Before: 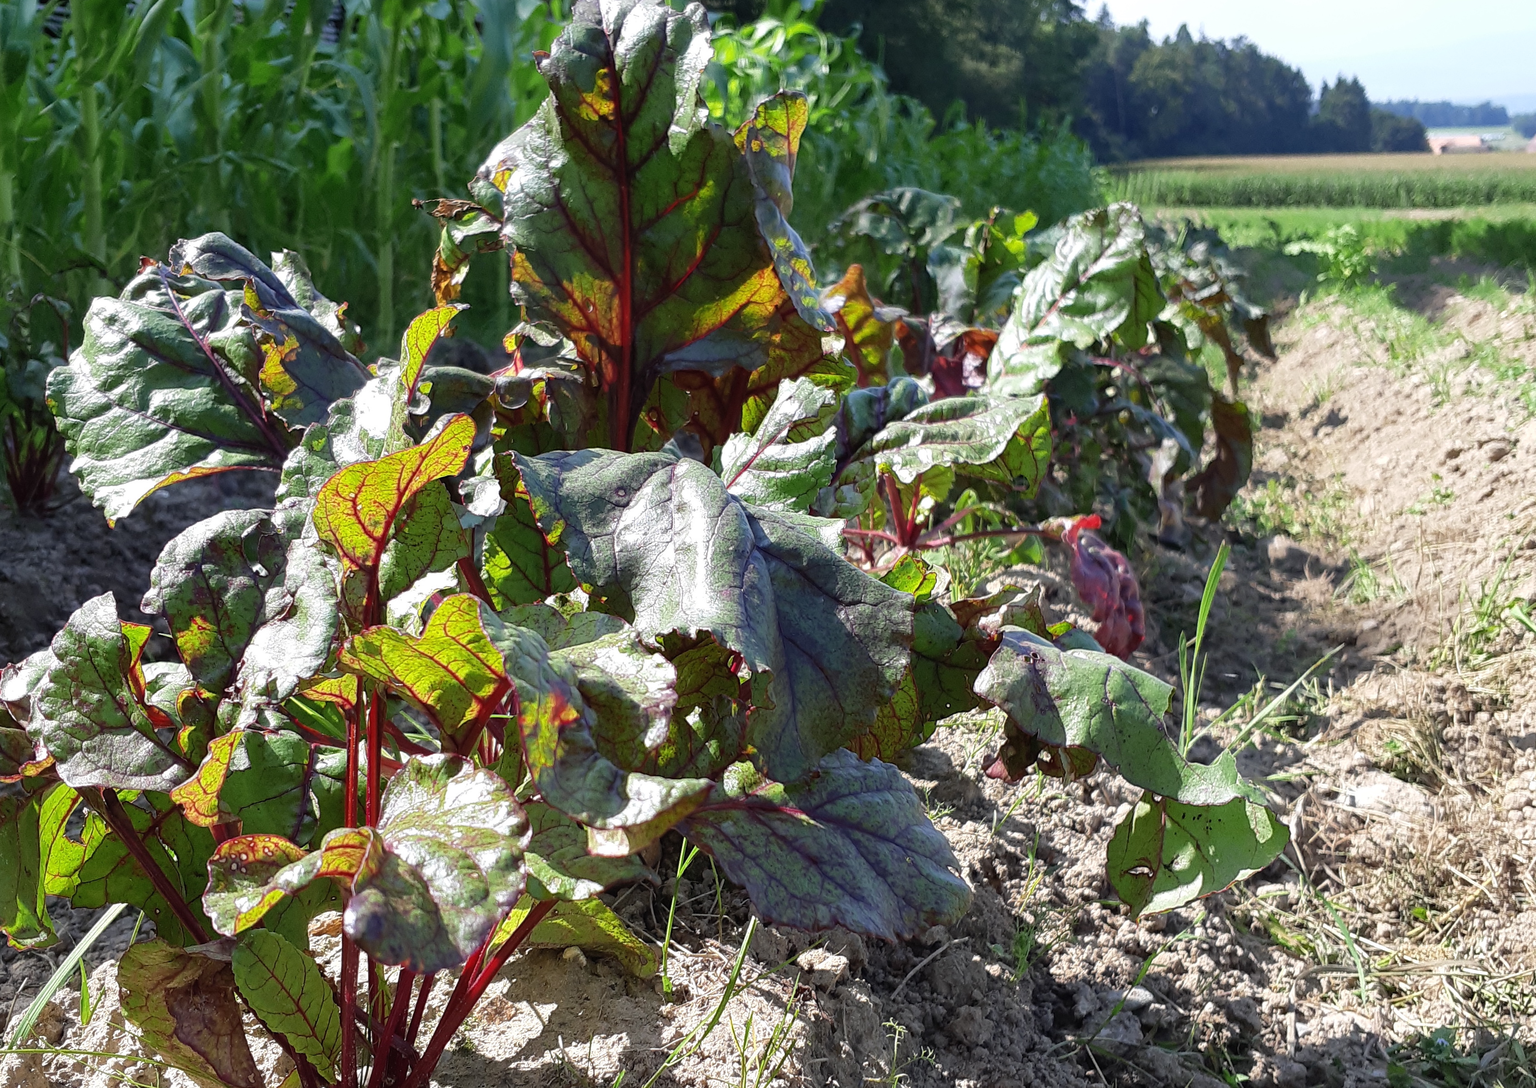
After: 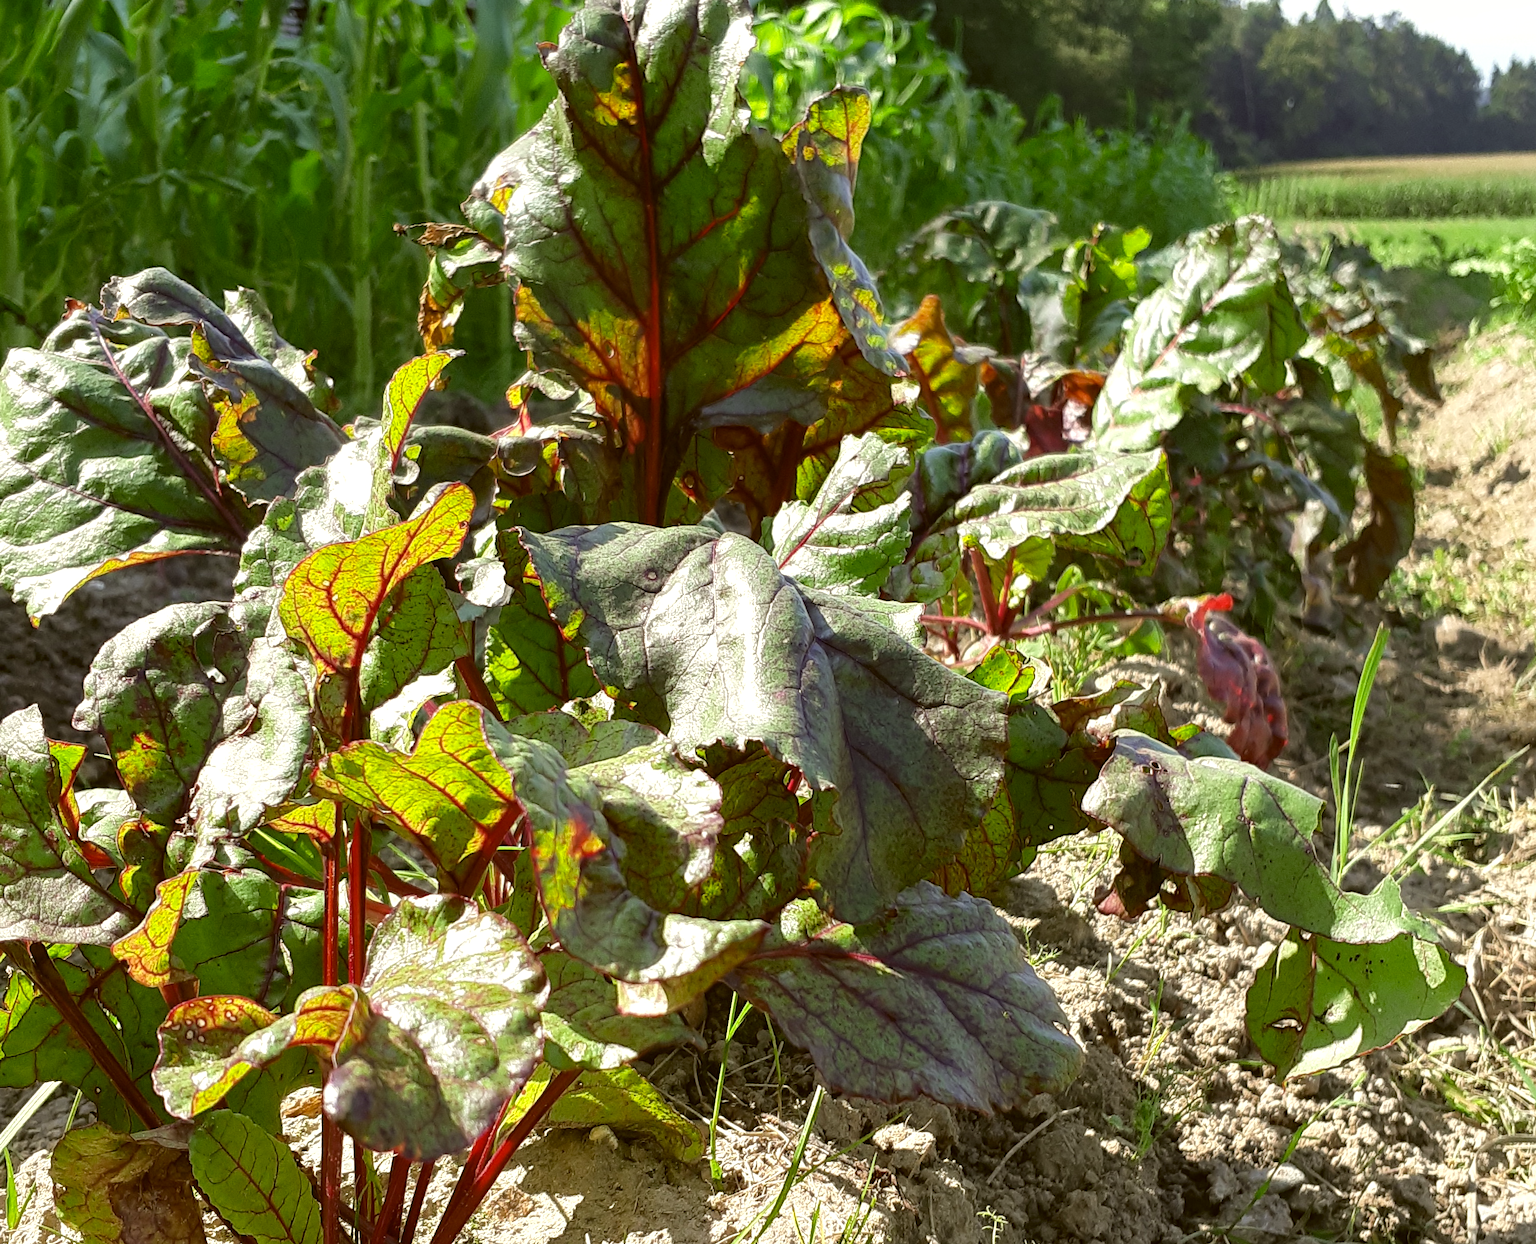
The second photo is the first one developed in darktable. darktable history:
color correction: highlights a* -1.32, highlights b* 10.42, shadows a* 0.456, shadows b* 19.38
exposure: exposure 0.249 EV, compensate highlight preservation false
crop and rotate: angle 0.84°, left 4.453%, top 0.808%, right 11.196%, bottom 2.691%
